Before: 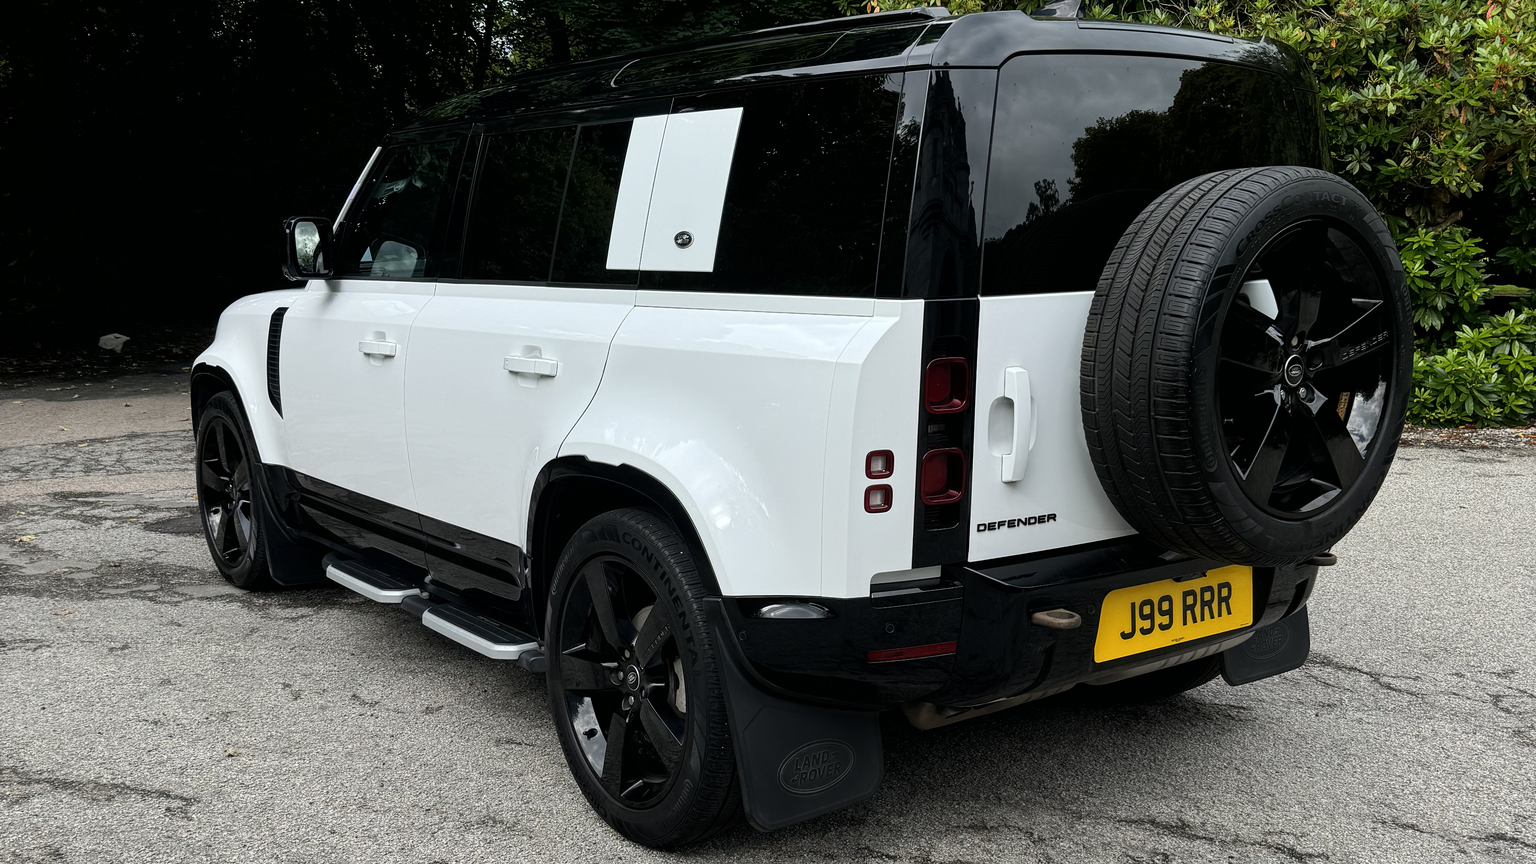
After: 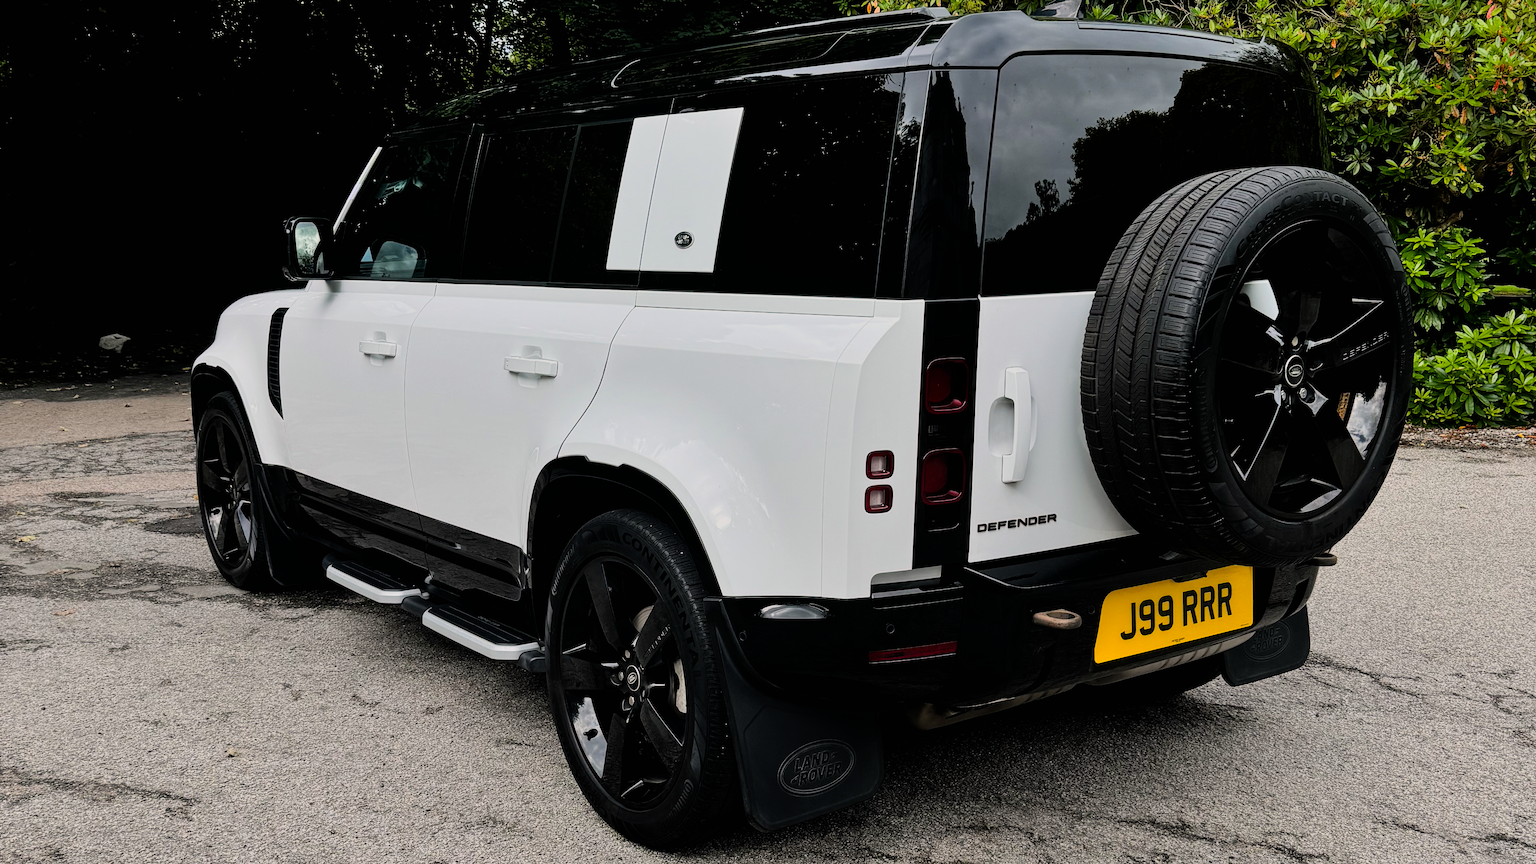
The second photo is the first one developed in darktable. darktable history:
filmic rgb: black relative exposure -7.65 EV, hardness 4.02, contrast 1.1, highlights saturation mix -30%
shadows and highlights: shadows 37.27, highlights -28.18, soften with gaussian
color correction: highlights a* 3.22, highlights b* 1.93, saturation 1.19
